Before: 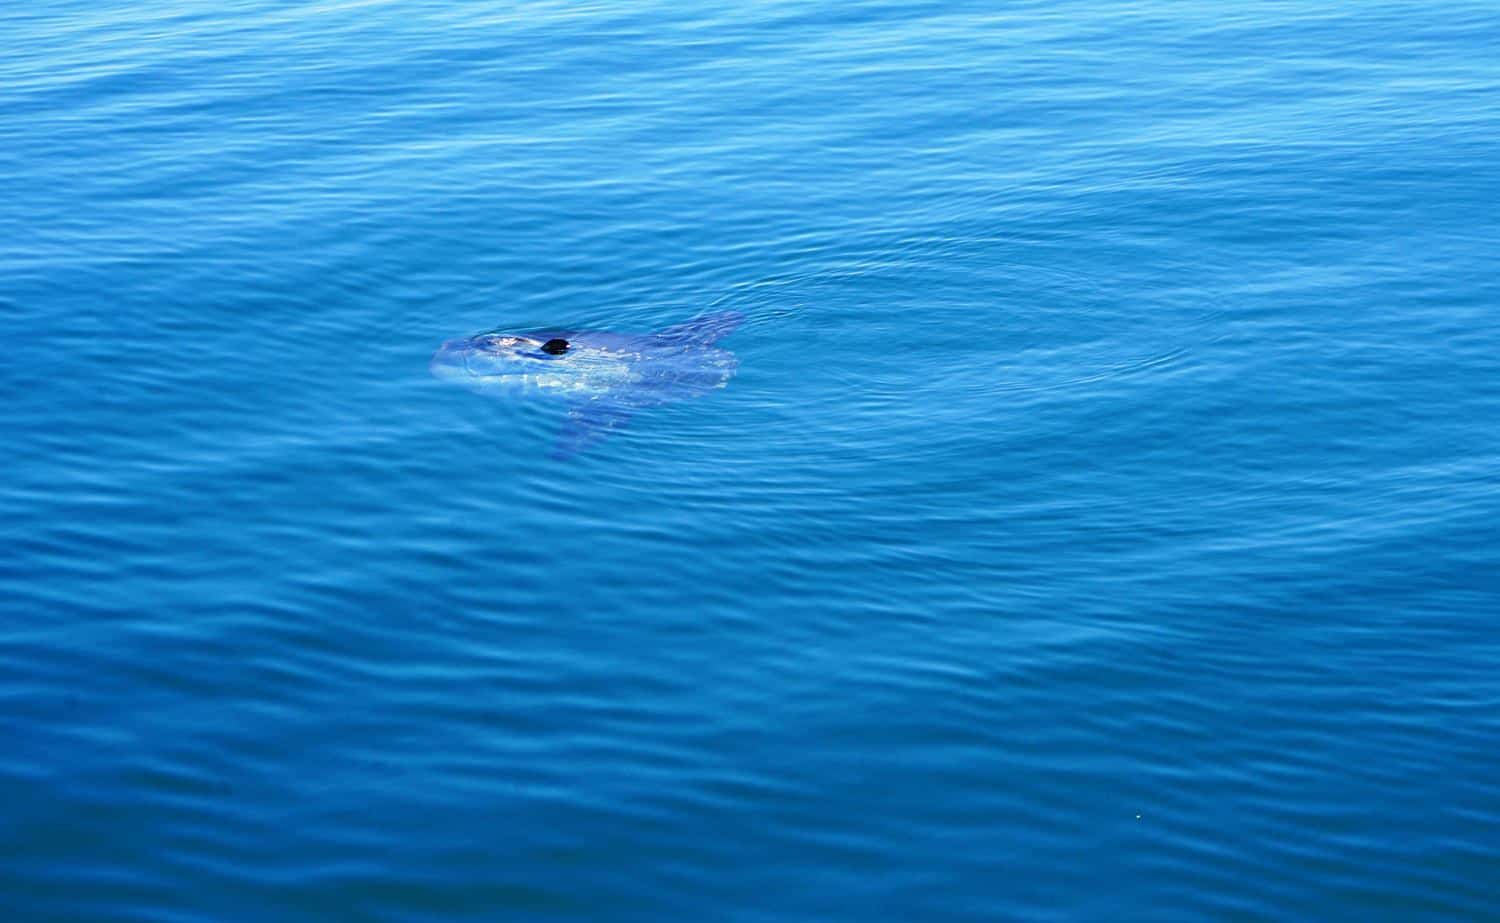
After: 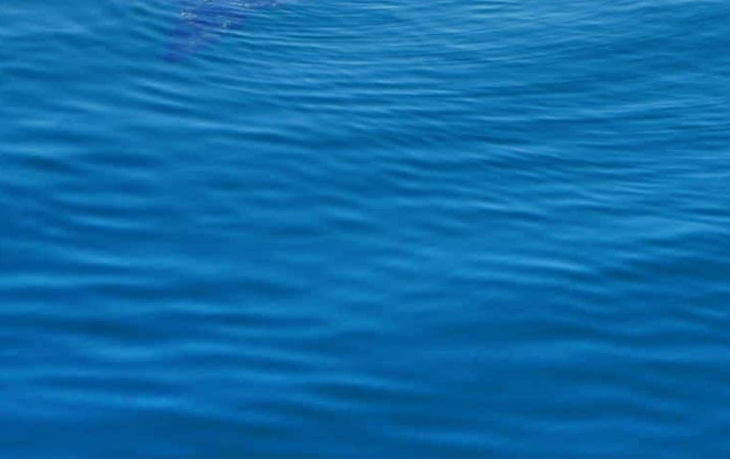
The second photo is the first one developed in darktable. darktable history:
crop: left 29.672%, top 41.786%, right 20.851%, bottom 3.487%
rotate and perspective: rotation -0.013°, lens shift (vertical) -0.027, lens shift (horizontal) 0.178, crop left 0.016, crop right 0.989, crop top 0.082, crop bottom 0.918
graduated density: on, module defaults
